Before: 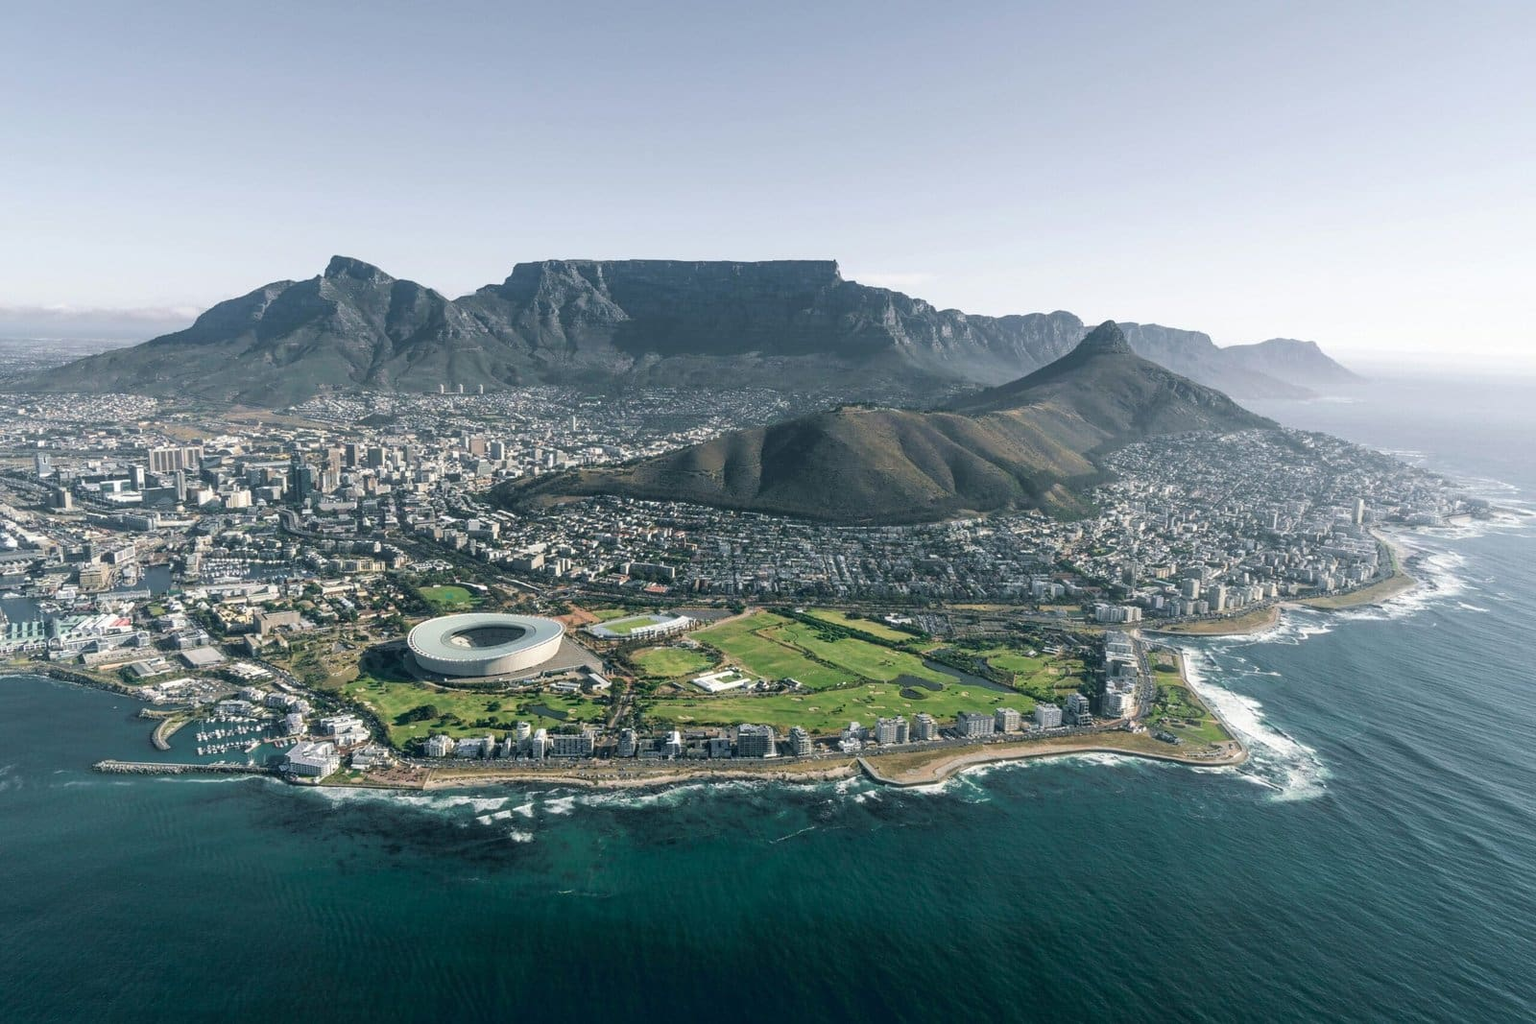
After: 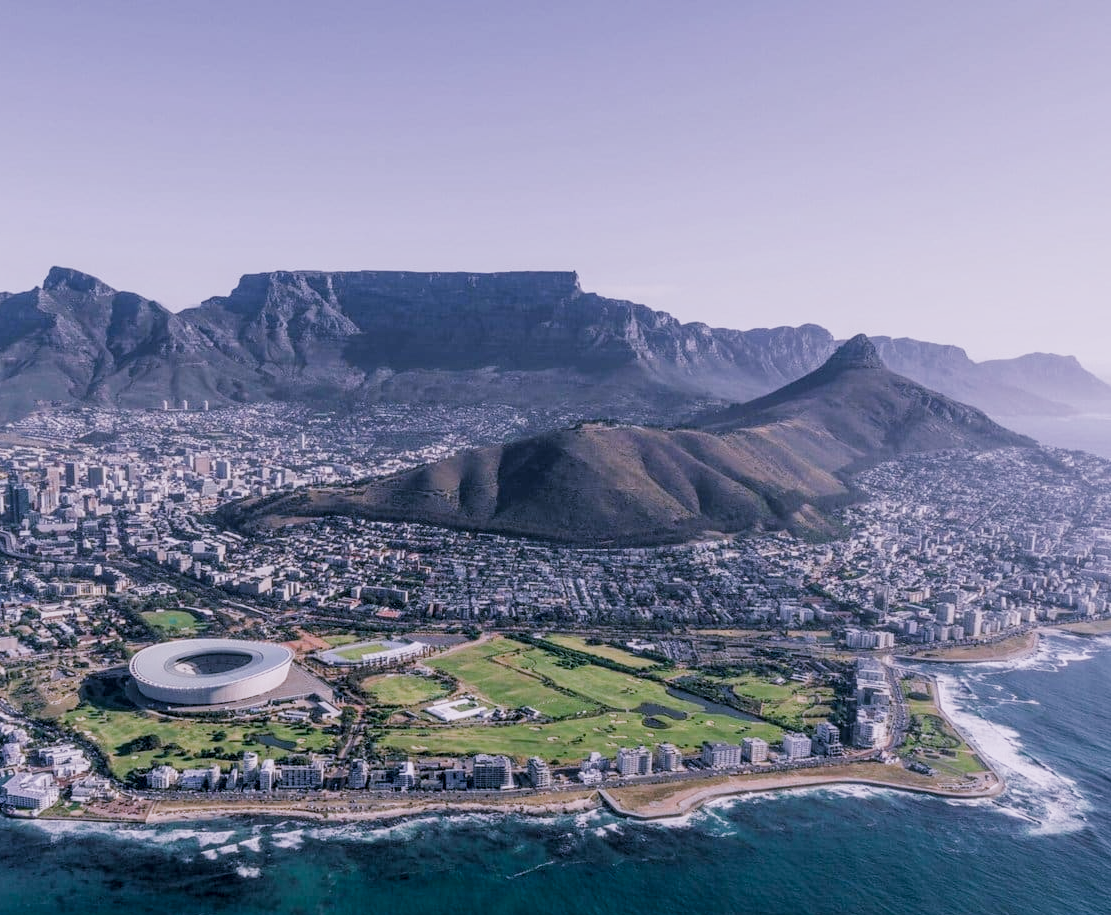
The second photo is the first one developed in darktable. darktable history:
filmic rgb: middle gray luminance 28.85%, black relative exposure -10.33 EV, white relative exposure 5.49 EV, target black luminance 0%, hardness 3.95, latitude 2.78%, contrast 1.128, highlights saturation mix 6.21%, shadows ↔ highlights balance 15.14%, preserve chrominance RGB euclidean norm (legacy), color science v4 (2020)
crop: left 18.465%, right 12.049%, bottom 14.196%
exposure: black level correction 0.001, compensate highlight preservation false
color calibration: output R [1.063, -0.012, -0.003, 0], output B [-0.079, 0.047, 1, 0], illuminant as shot in camera, x 0.379, y 0.395, temperature 4139.78 K
local contrast: on, module defaults
